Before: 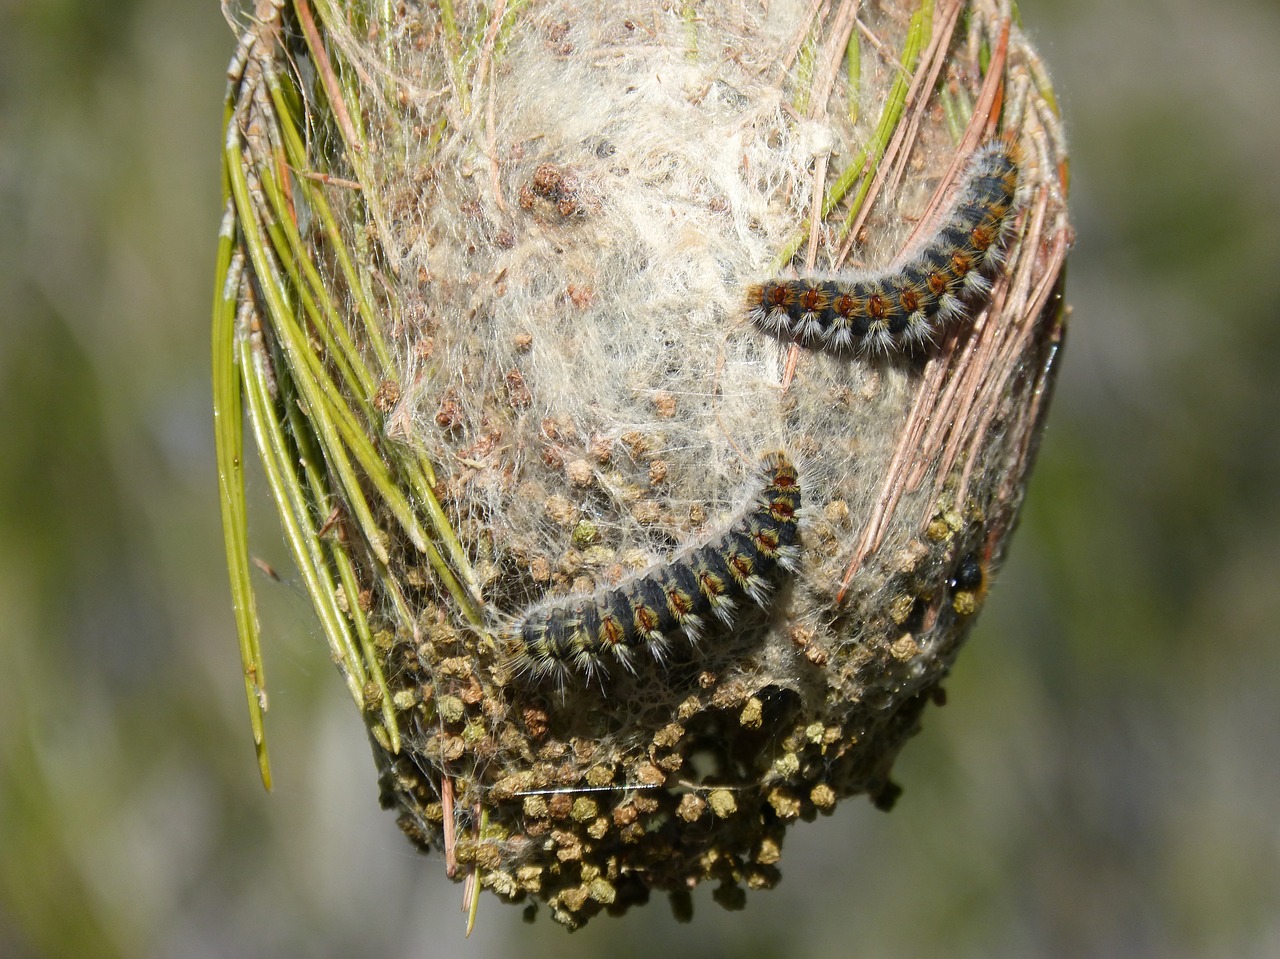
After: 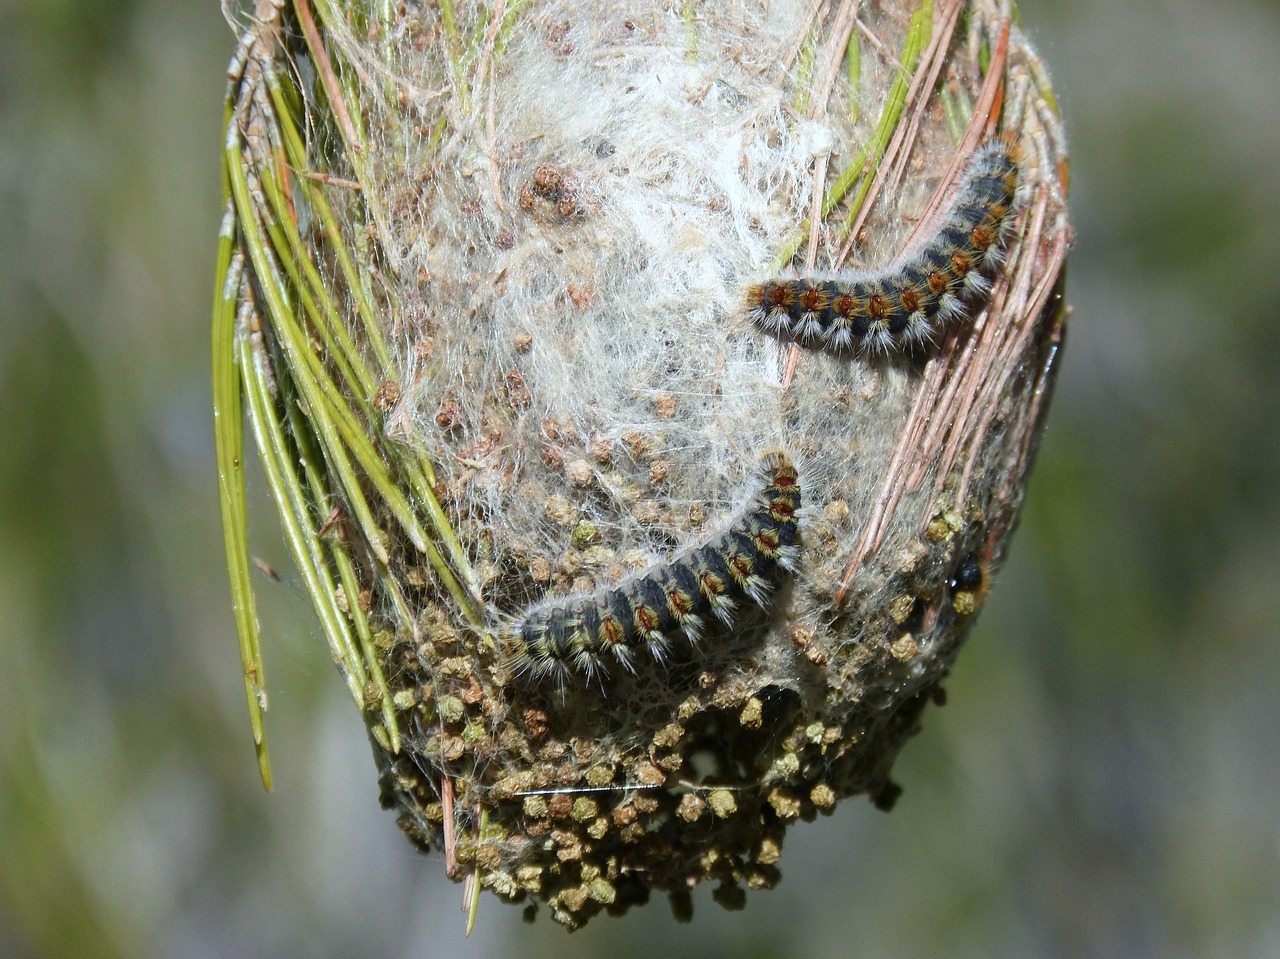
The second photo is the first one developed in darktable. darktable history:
color calibration: gray › normalize channels true, x 0.367, y 0.379, temperature 4395.18 K, gamut compression 0.019
